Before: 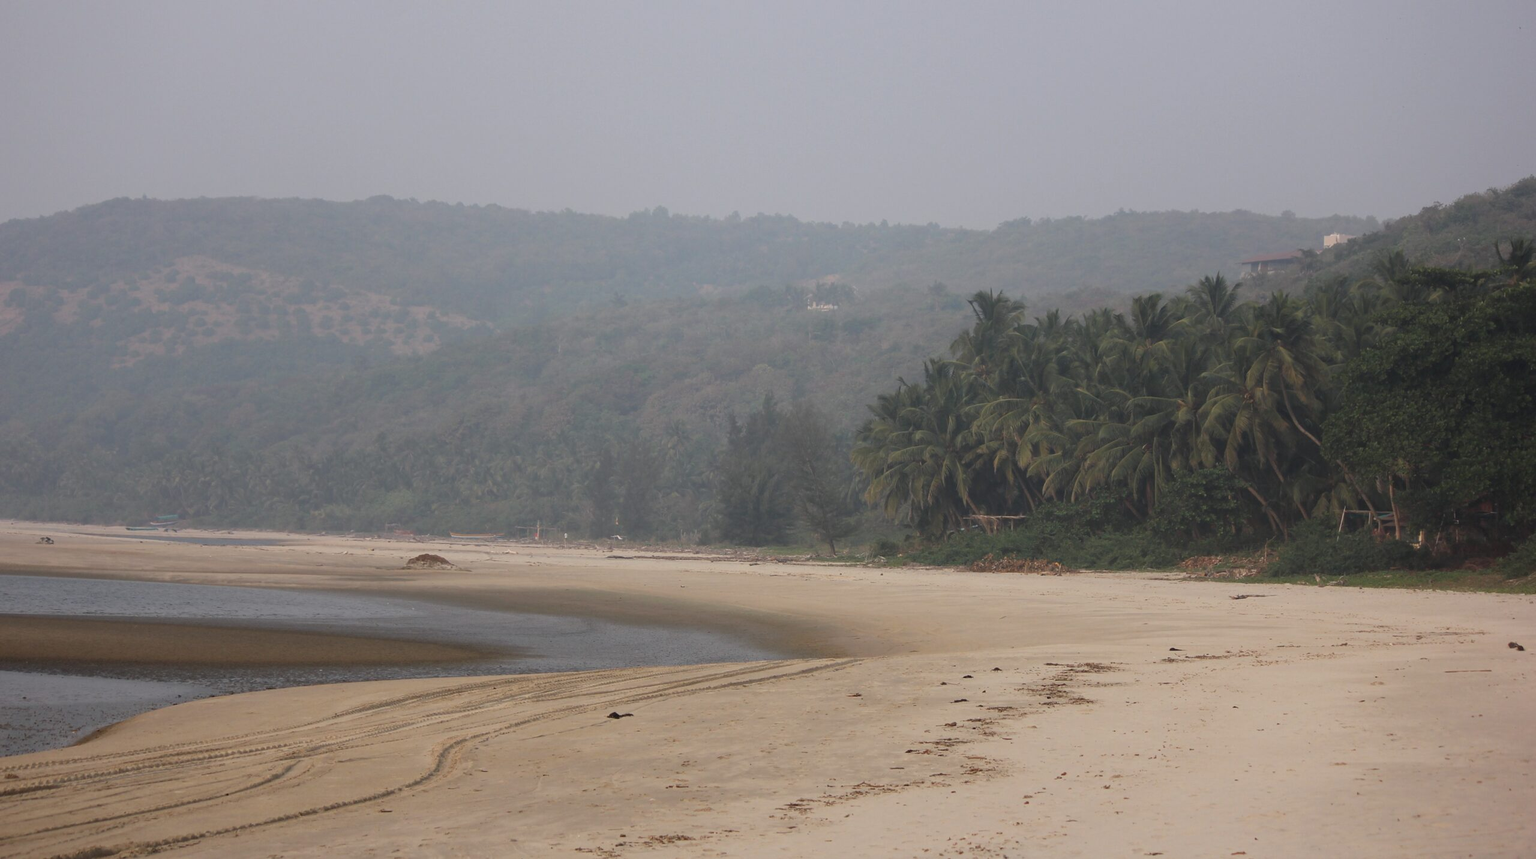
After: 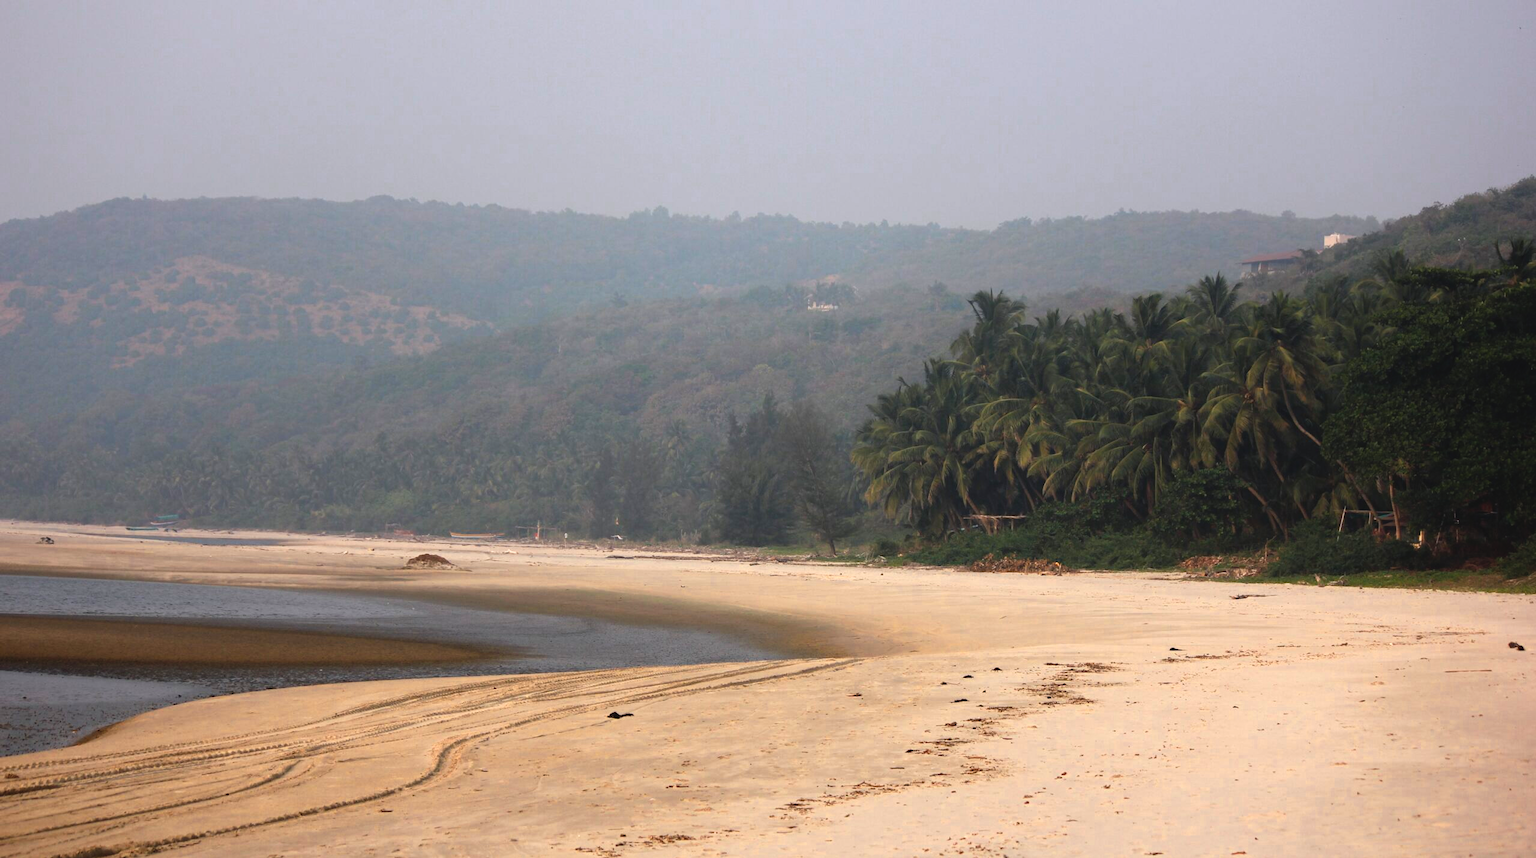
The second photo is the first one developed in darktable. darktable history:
color zones: curves: ch0 [(0.018, 0.548) (0.224, 0.64) (0.425, 0.447) (0.675, 0.575) (0.732, 0.579)]; ch1 [(0.066, 0.487) (0.25, 0.5) (0.404, 0.43) (0.75, 0.421) (0.956, 0.421)]; ch2 [(0.044, 0.561) (0.215, 0.465) (0.399, 0.544) (0.465, 0.548) (0.614, 0.447) (0.724, 0.43) (0.882, 0.623) (0.956, 0.632)]
color balance rgb: perceptual saturation grading › global saturation 25%, global vibrance 20%
tone curve: curves: ch0 [(0, 0) (0.003, 0.023) (0.011, 0.024) (0.025, 0.028) (0.044, 0.035) (0.069, 0.043) (0.1, 0.052) (0.136, 0.063) (0.177, 0.094) (0.224, 0.145) (0.277, 0.209) (0.335, 0.281) (0.399, 0.364) (0.468, 0.453) (0.543, 0.553) (0.623, 0.66) (0.709, 0.767) (0.801, 0.88) (0.898, 0.968) (1, 1)], preserve colors none
